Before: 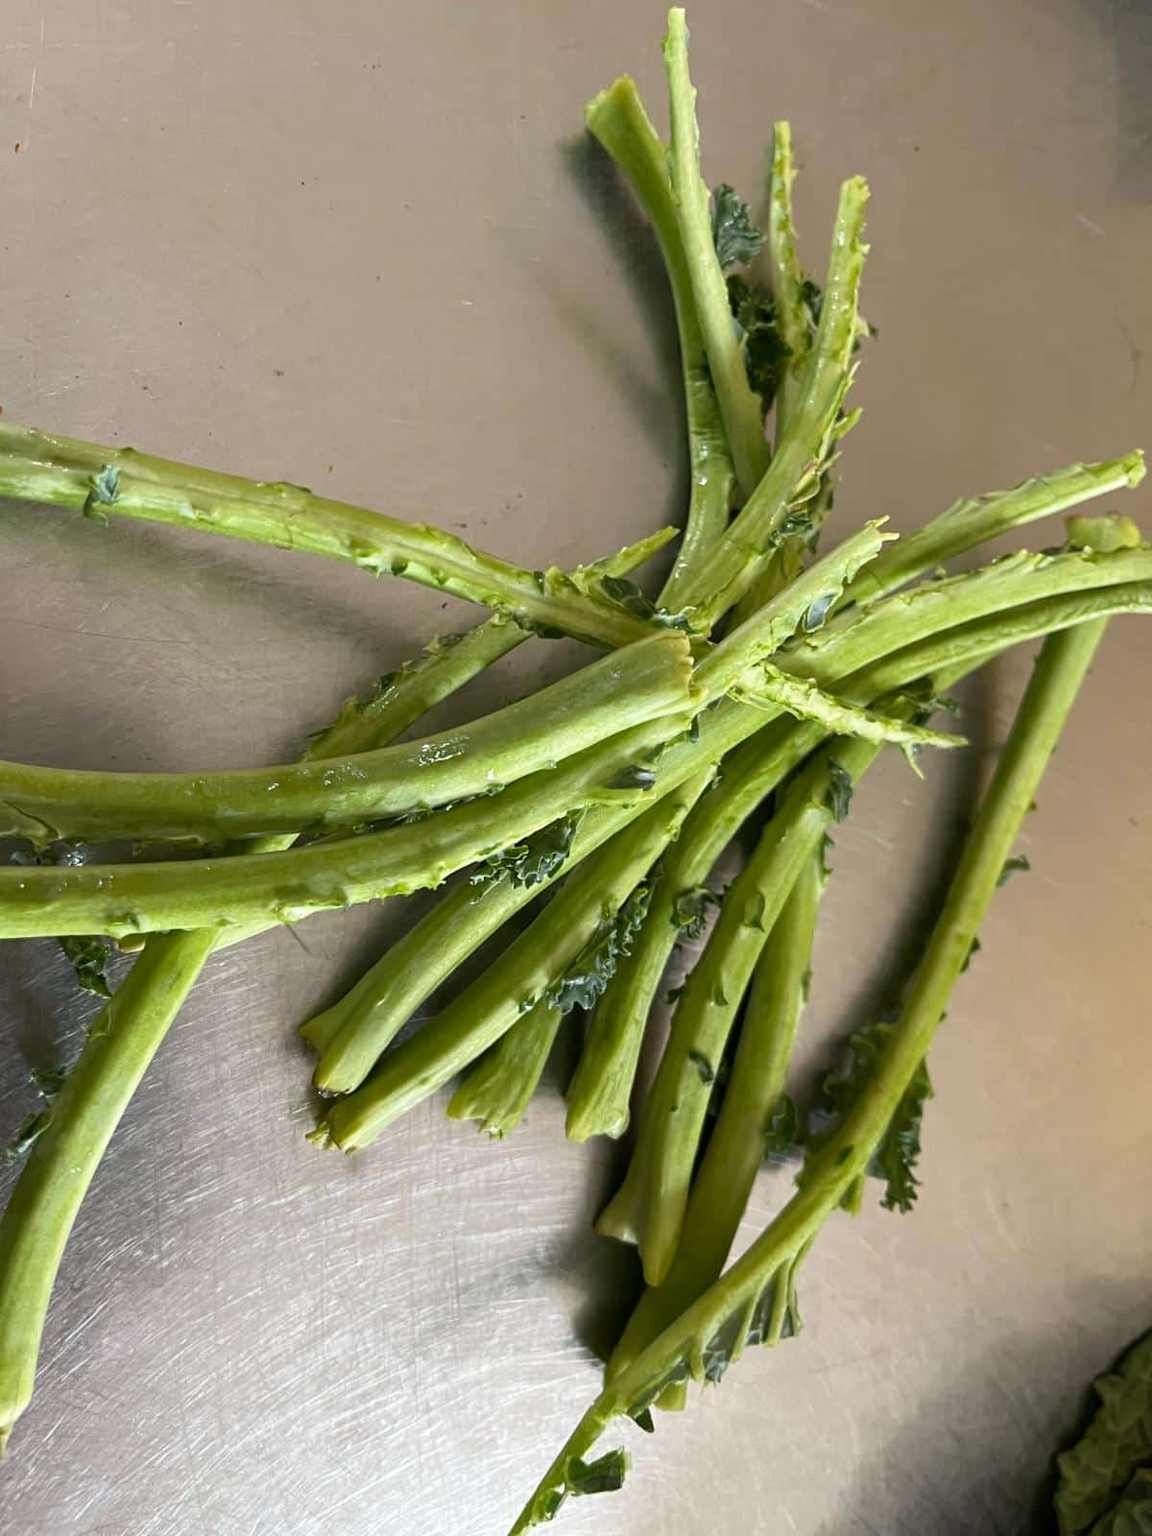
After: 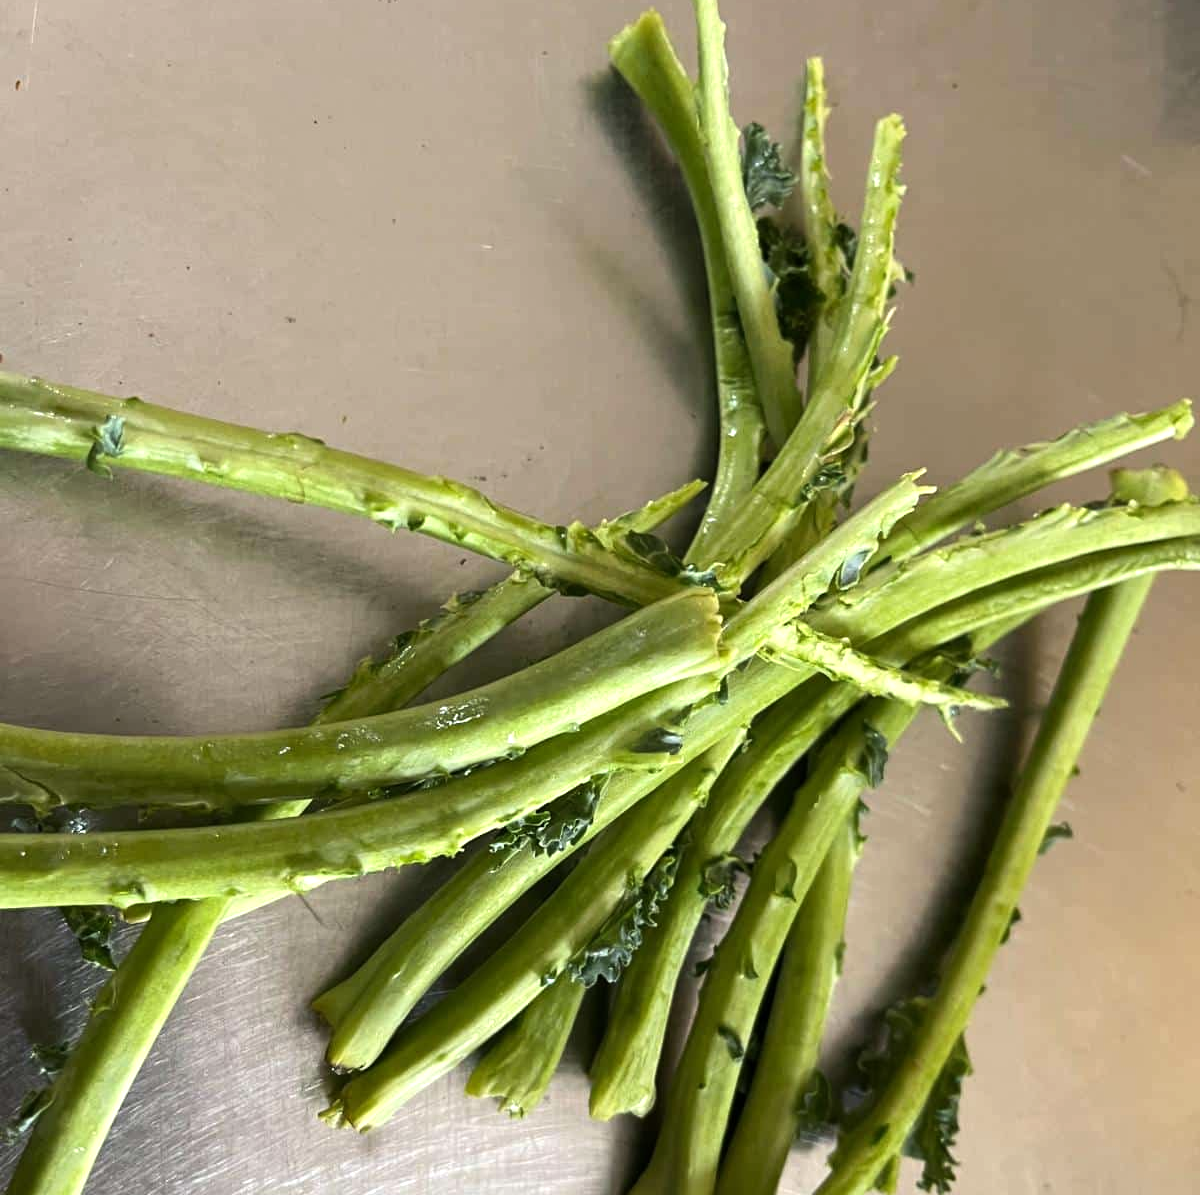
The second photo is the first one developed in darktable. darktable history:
tone equalizer: -8 EV -0.38 EV, -7 EV -0.388 EV, -6 EV -0.325 EV, -5 EV -0.208 EV, -3 EV 0.194 EV, -2 EV 0.339 EV, -1 EV 0.394 EV, +0 EV 0.426 EV, edges refinement/feathering 500, mask exposure compensation -1.57 EV, preserve details no
crop: top 4.329%, bottom 20.97%
